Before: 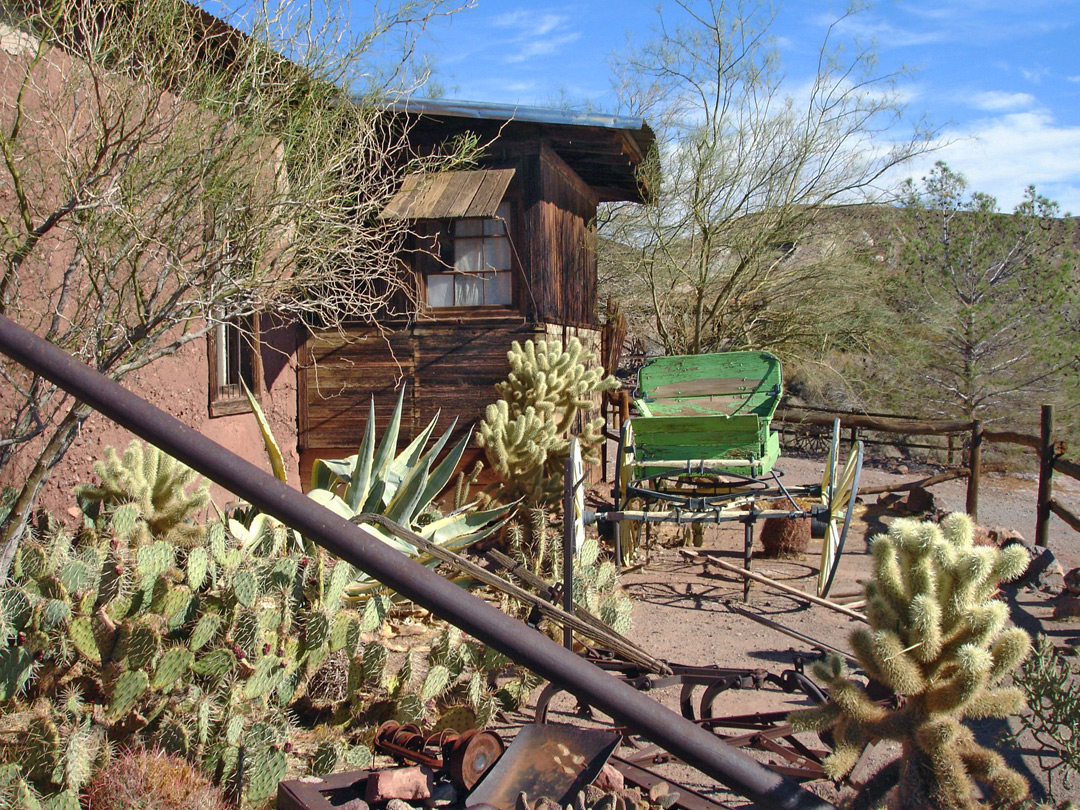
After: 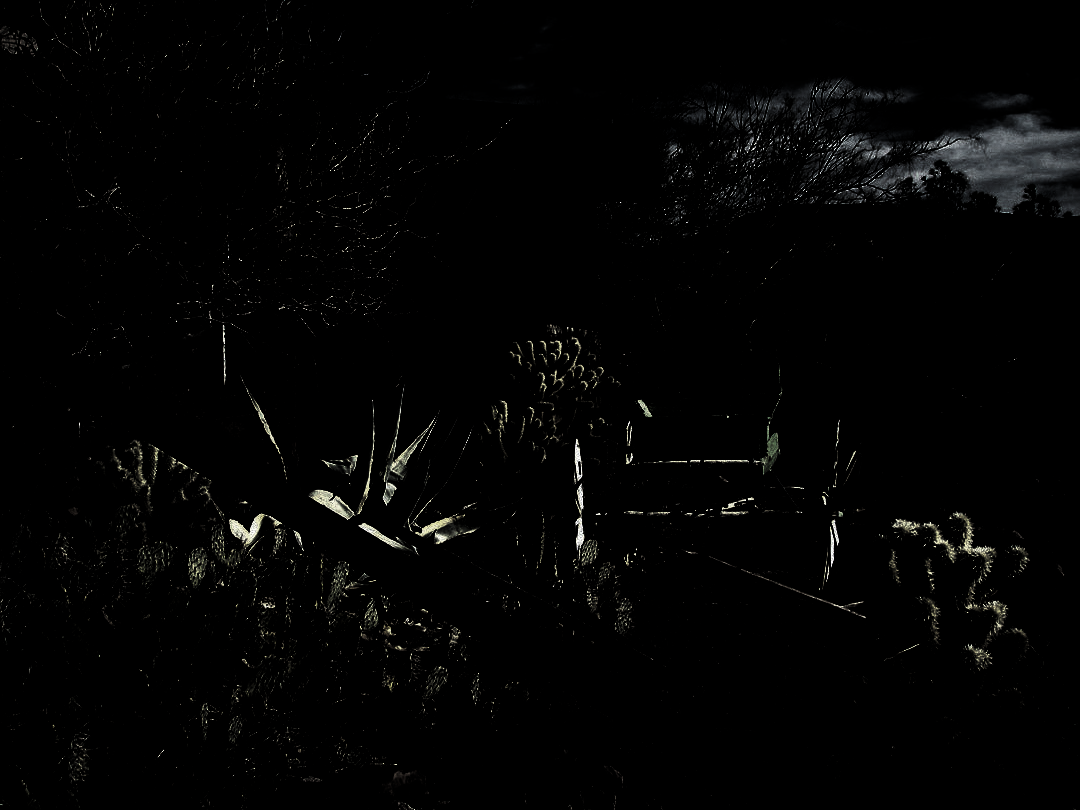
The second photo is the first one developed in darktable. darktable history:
levels: levels [0.721, 0.937, 0.997]
